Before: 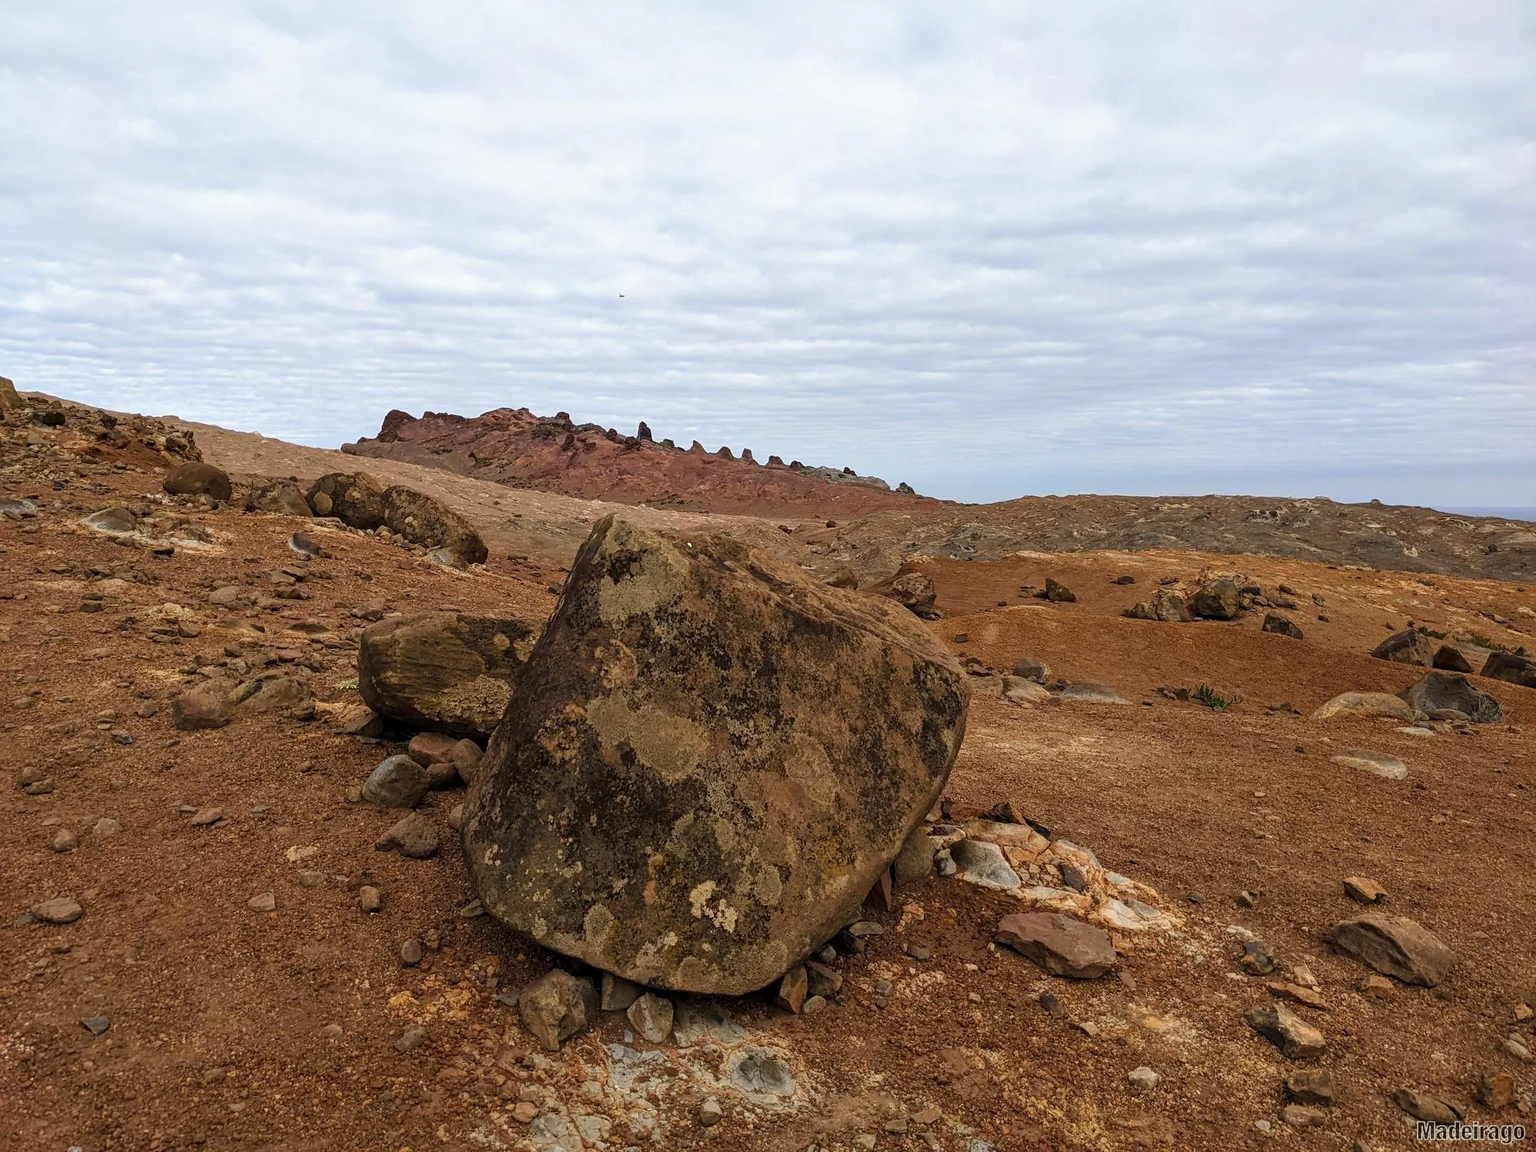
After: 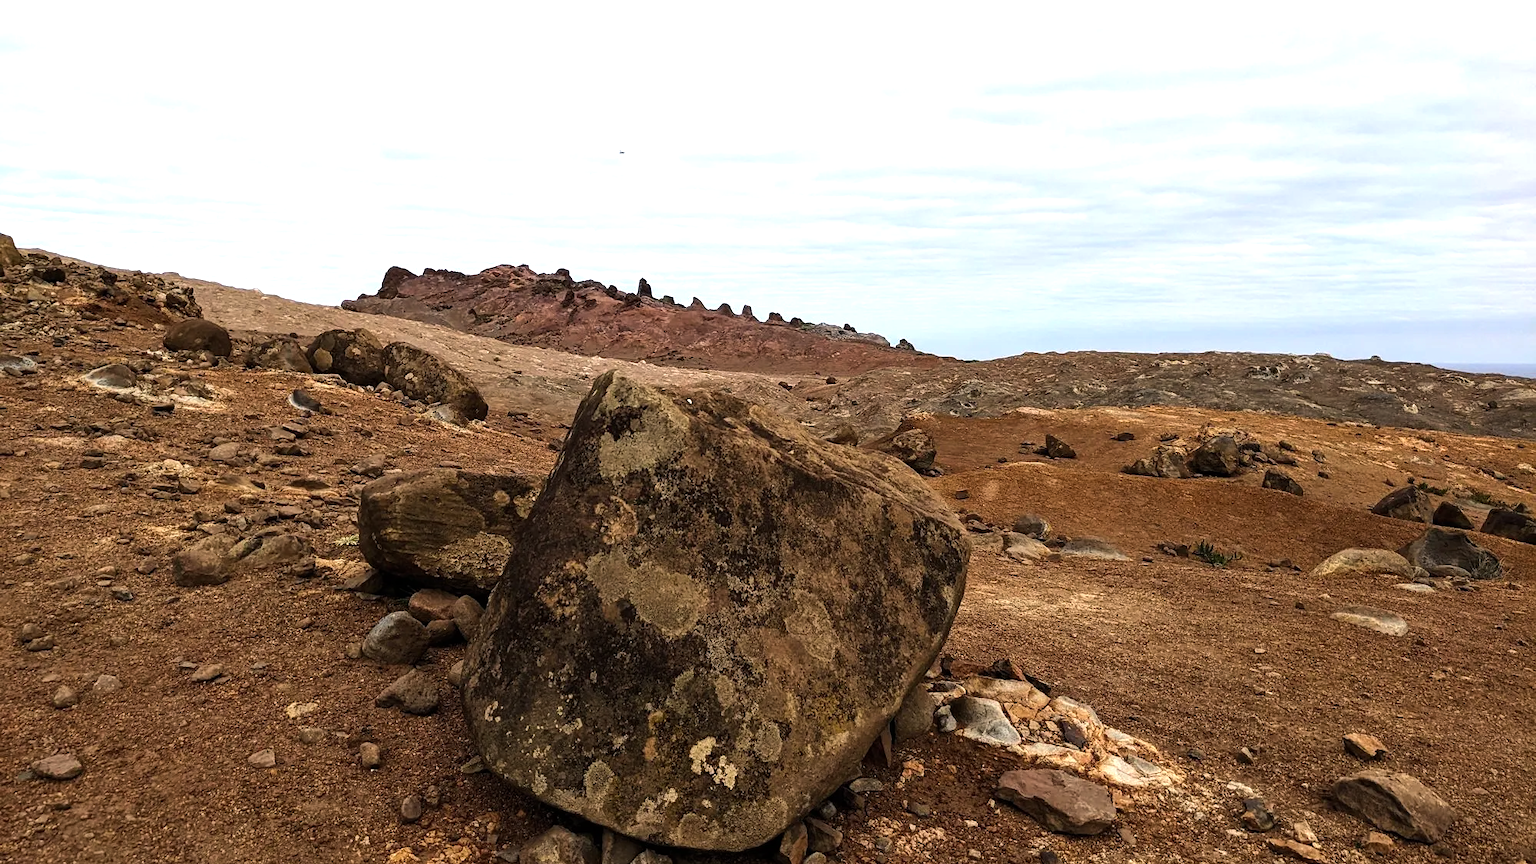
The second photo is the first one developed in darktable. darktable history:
crop and rotate: top 12.5%, bottom 12.5%
tone equalizer: -8 EV -0.75 EV, -7 EV -0.7 EV, -6 EV -0.6 EV, -5 EV -0.4 EV, -3 EV 0.4 EV, -2 EV 0.6 EV, -1 EV 0.7 EV, +0 EV 0.75 EV, edges refinement/feathering 500, mask exposure compensation -1.57 EV, preserve details no
